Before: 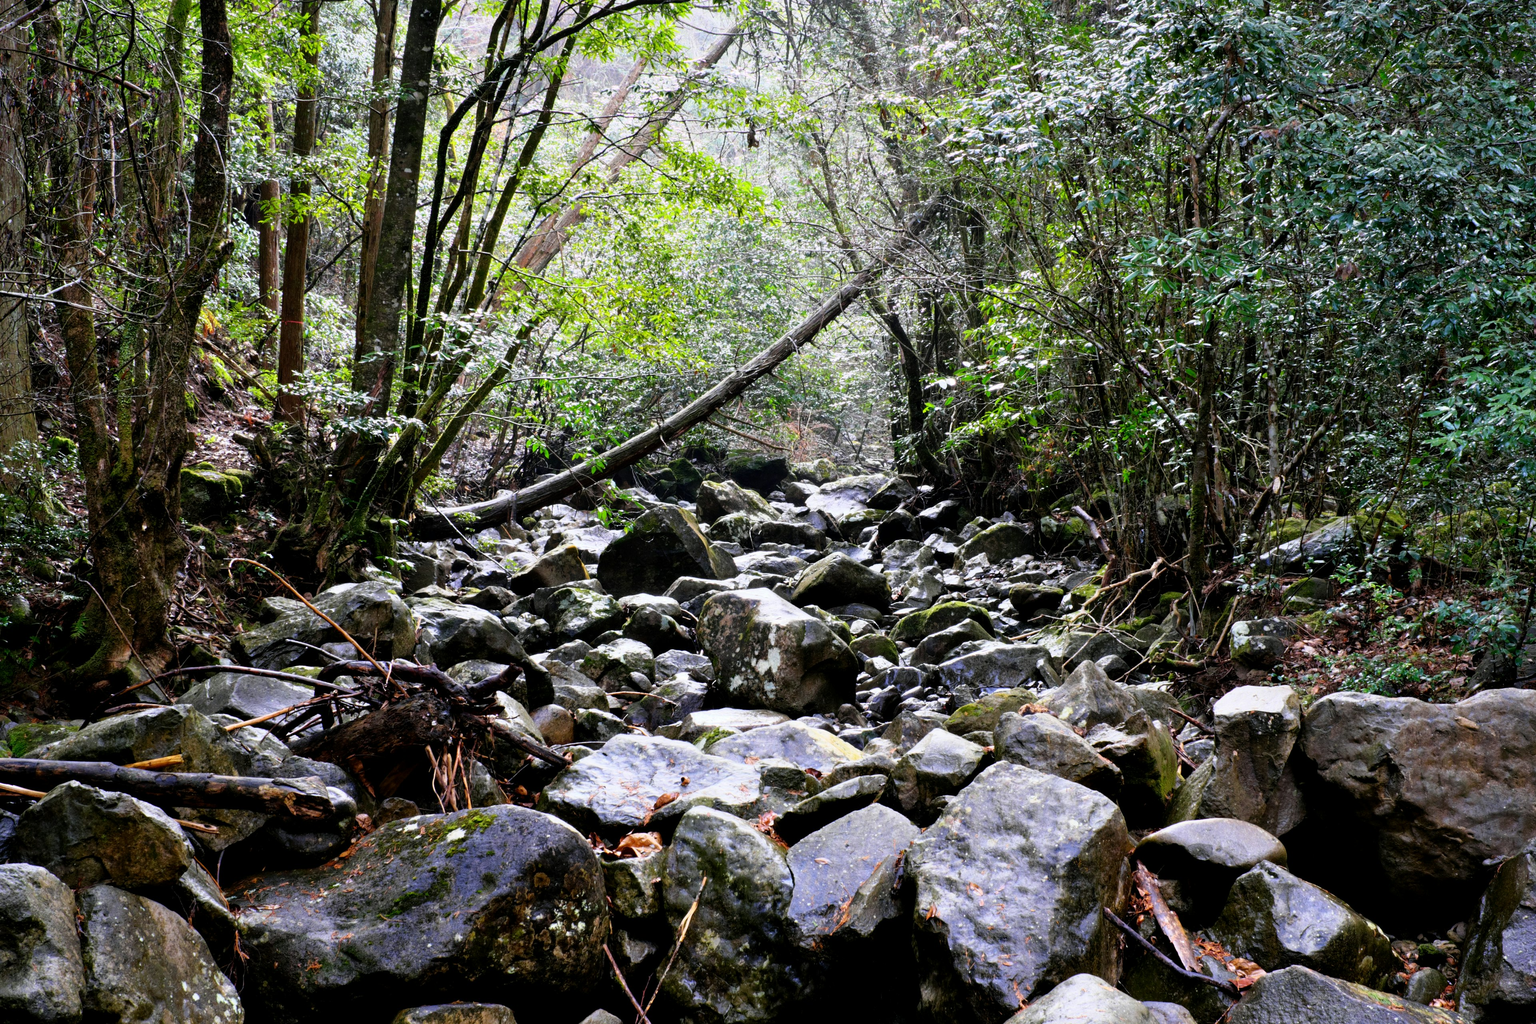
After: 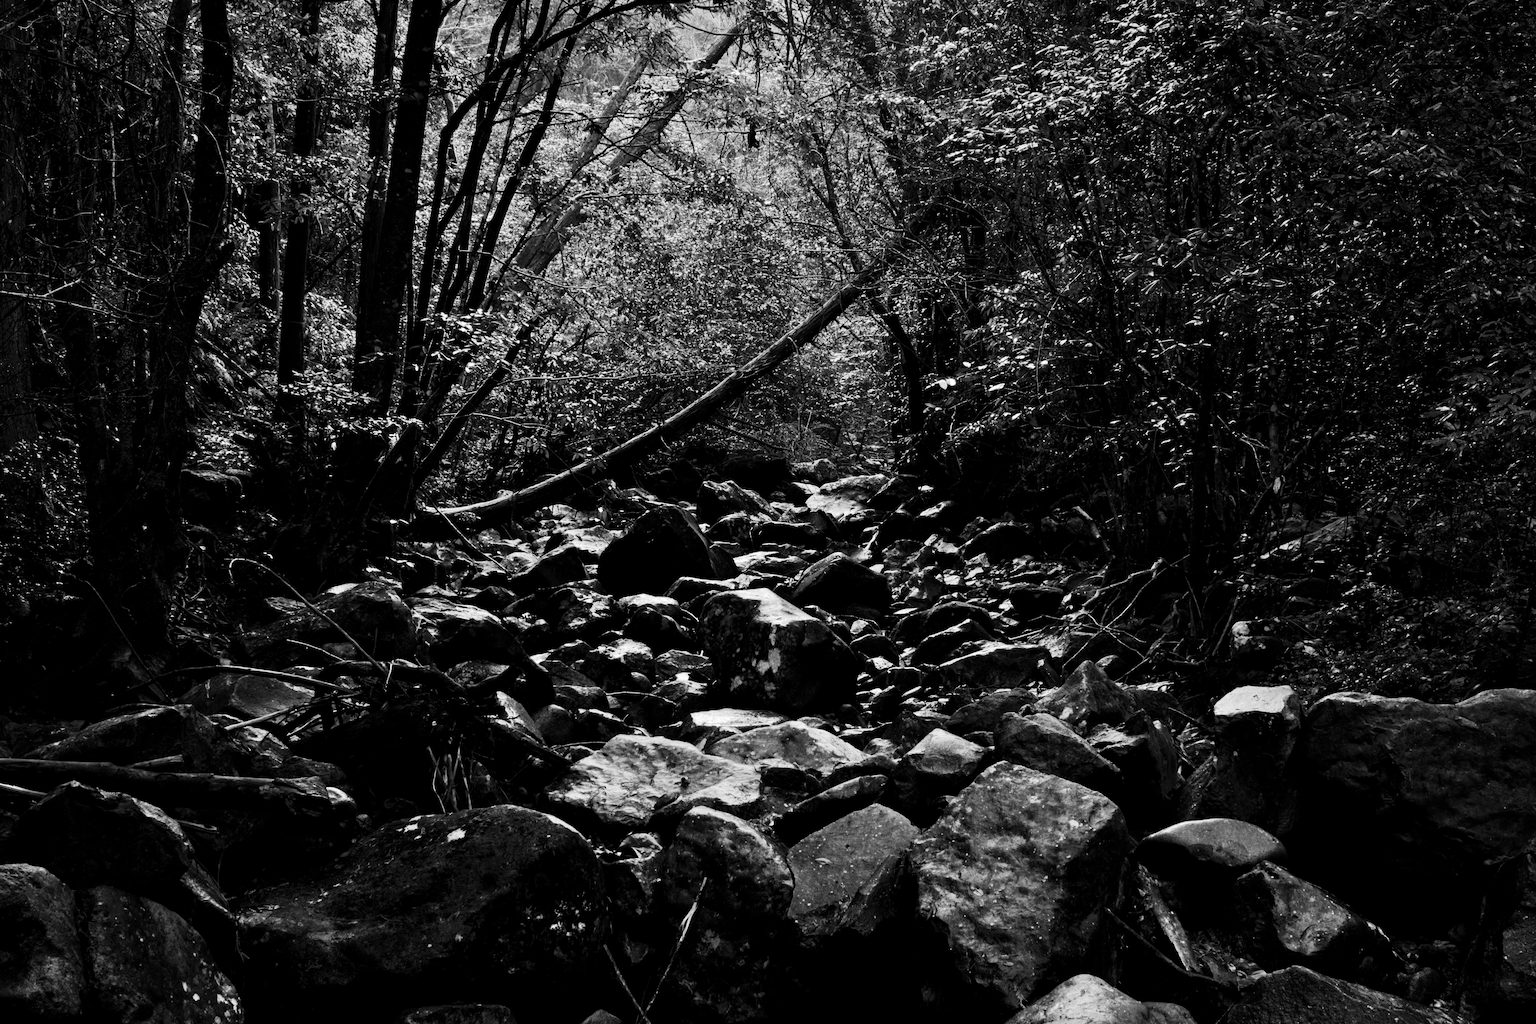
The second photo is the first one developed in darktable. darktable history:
contrast brightness saturation: contrast 0.02, brightness -1, saturation -1
monochrome: on, module defaults
white balance: red 1.045, blue 0.932
